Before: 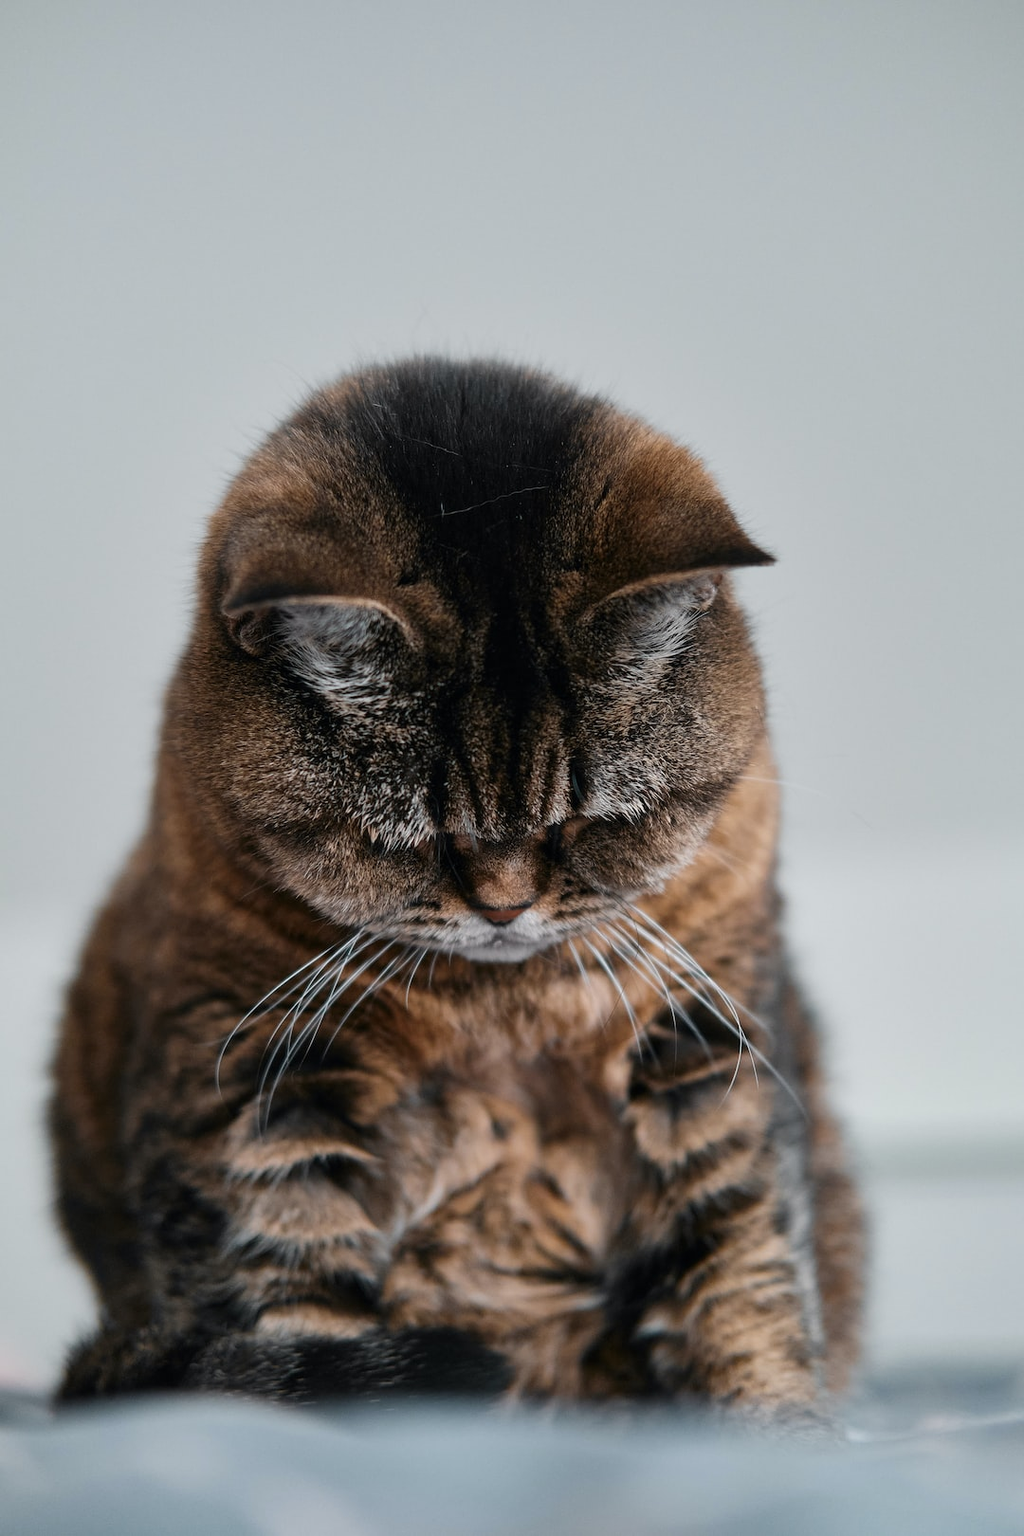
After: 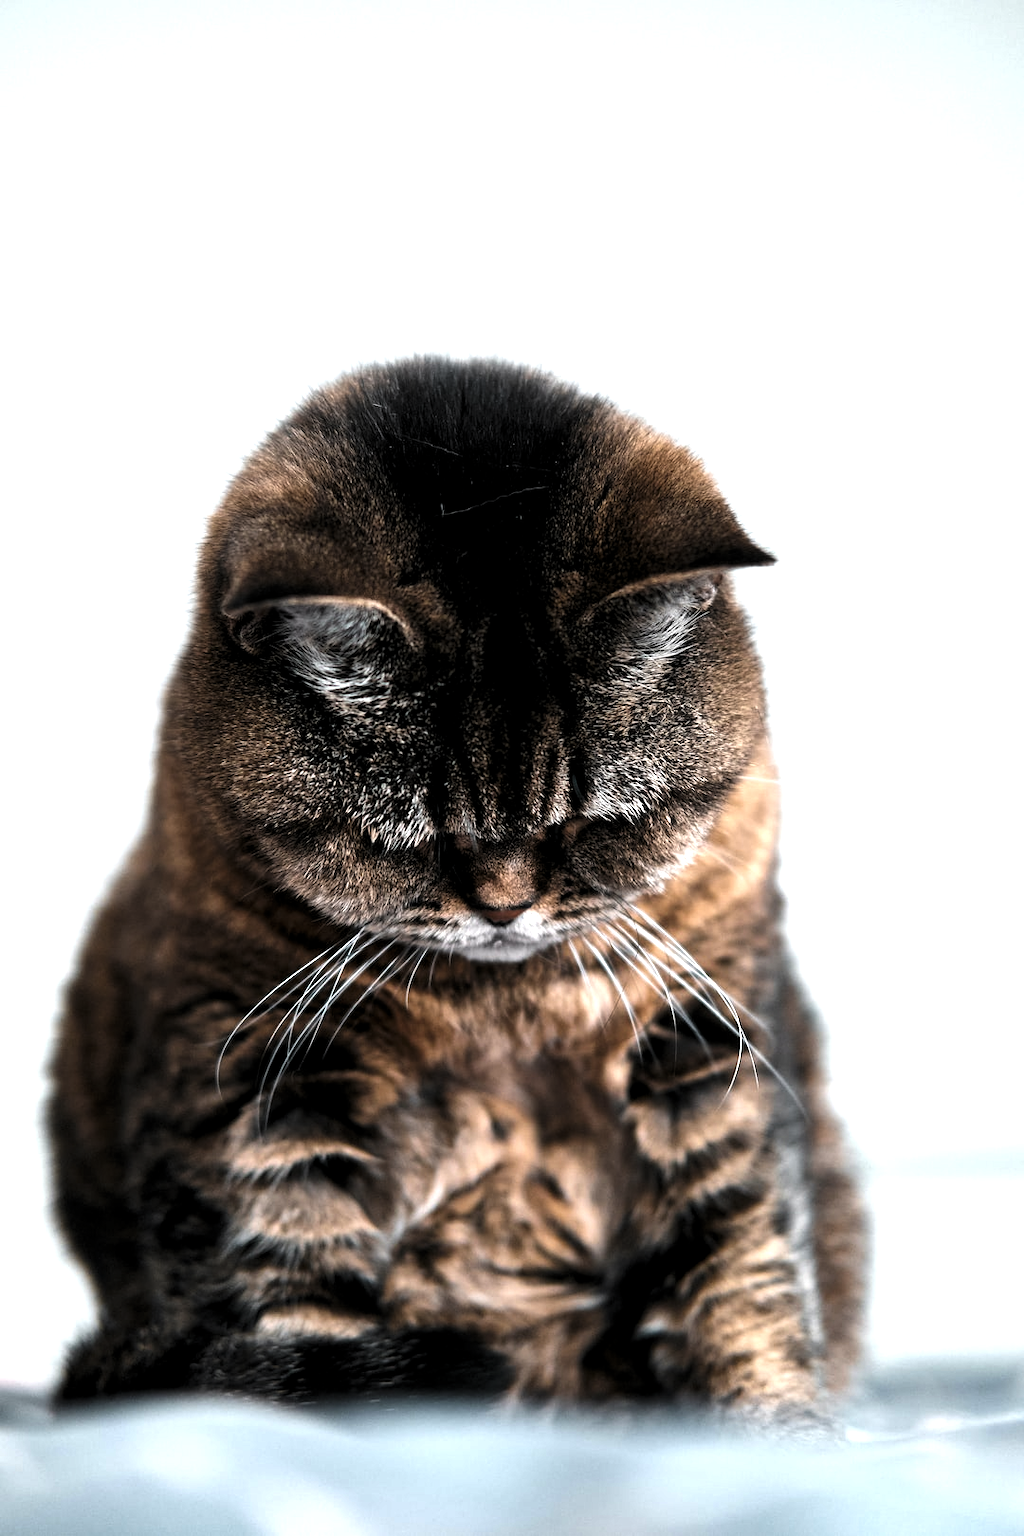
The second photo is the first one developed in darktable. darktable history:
exposure: black level correction 0, exposure 1 EV, compensate highlight preservation false
levels: levels [0.101, 0.578, 0.953]
